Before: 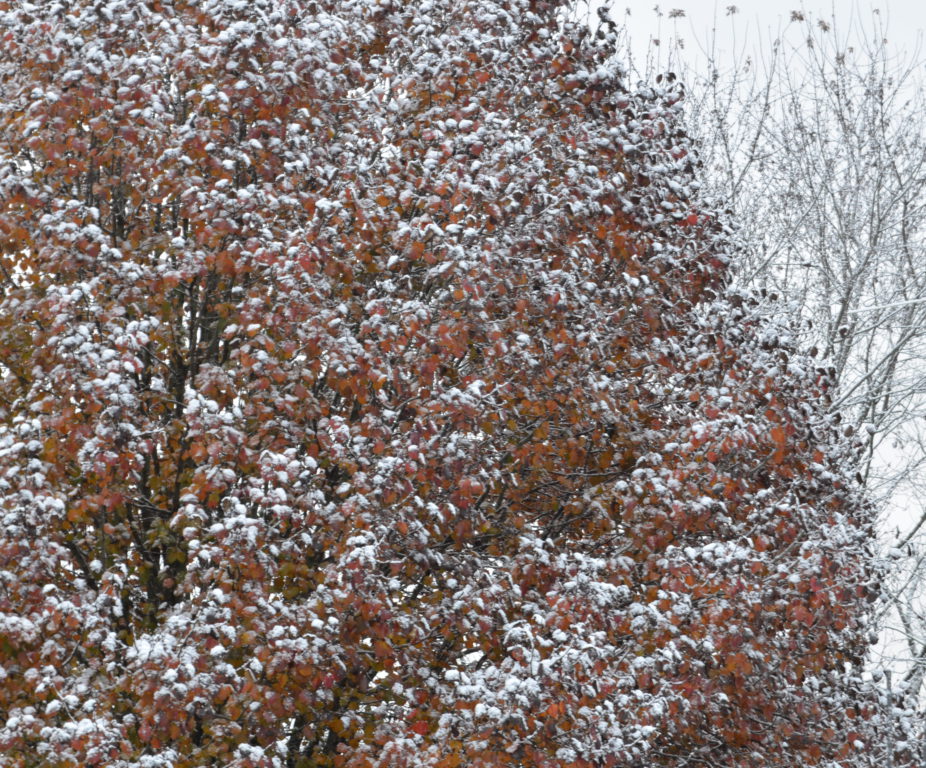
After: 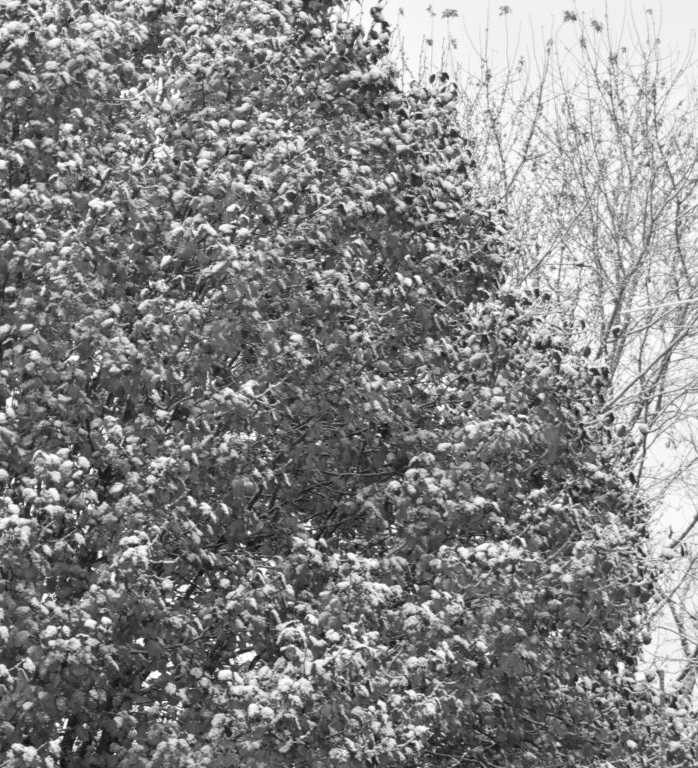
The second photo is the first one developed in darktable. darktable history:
color zones: curves: ch1 [(0, 0.638) (0.193, 0.442) (0.286, 0.15) (0.429, 0.14) (0.571, 0.142) (0.714, 0.154) (0.857, 0.175) (1, 0.638)]
crop and rotate: left 24.6%
monochrome: on, module defaults
